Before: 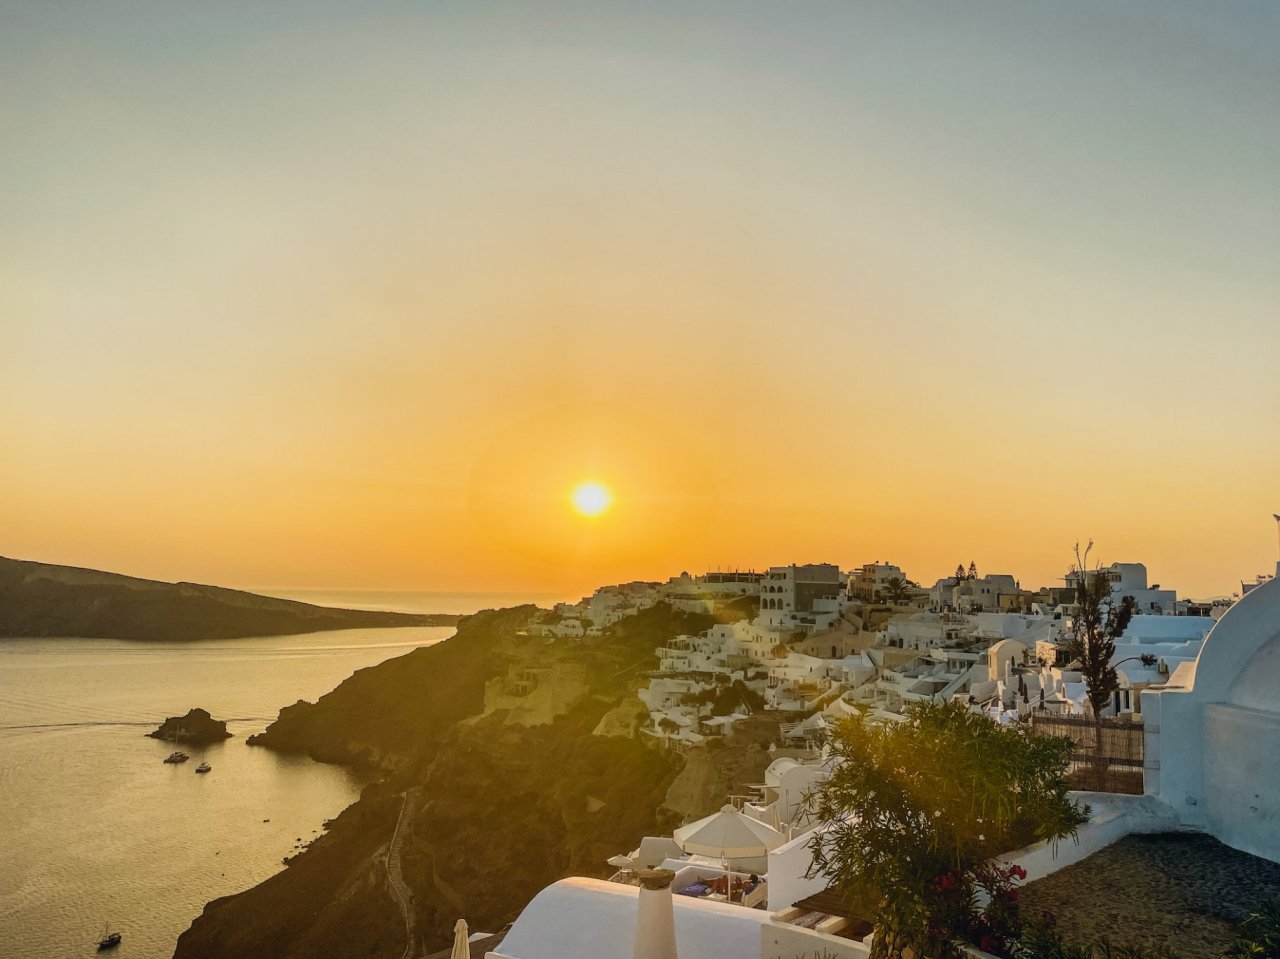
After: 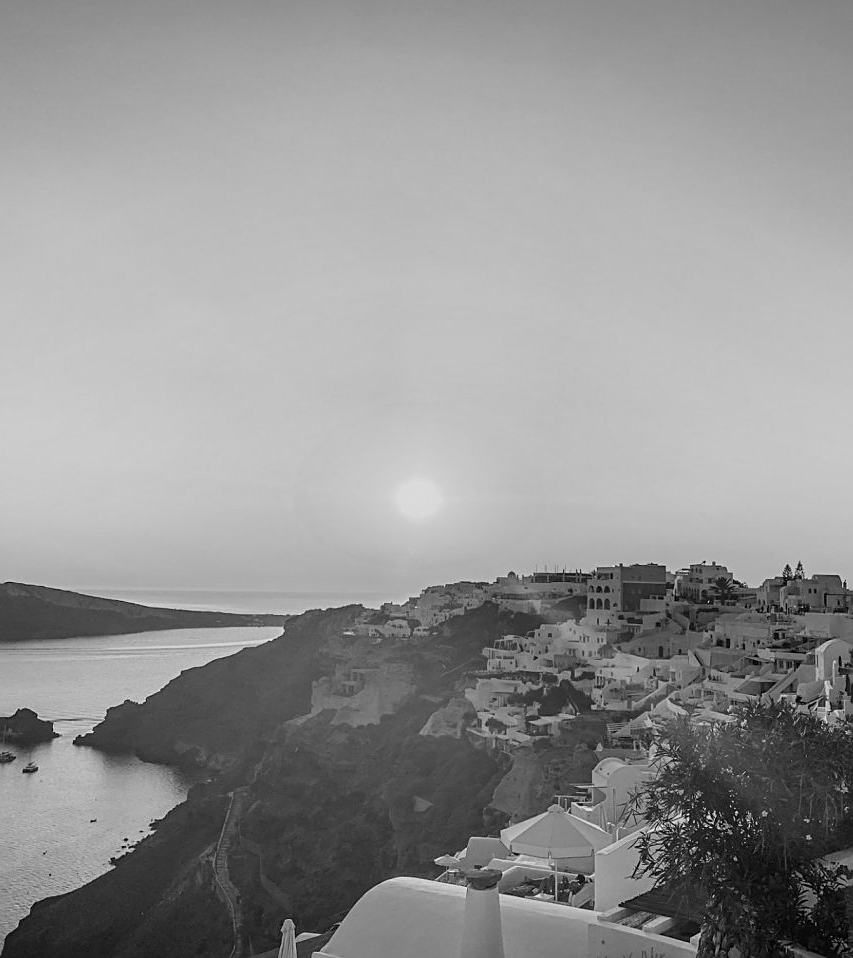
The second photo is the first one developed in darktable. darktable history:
monochrome: a 26.22, b 42.67, size 0.8
crop and rotate: left 13.537%, right 19.796%
sharpen: on, module defaults
